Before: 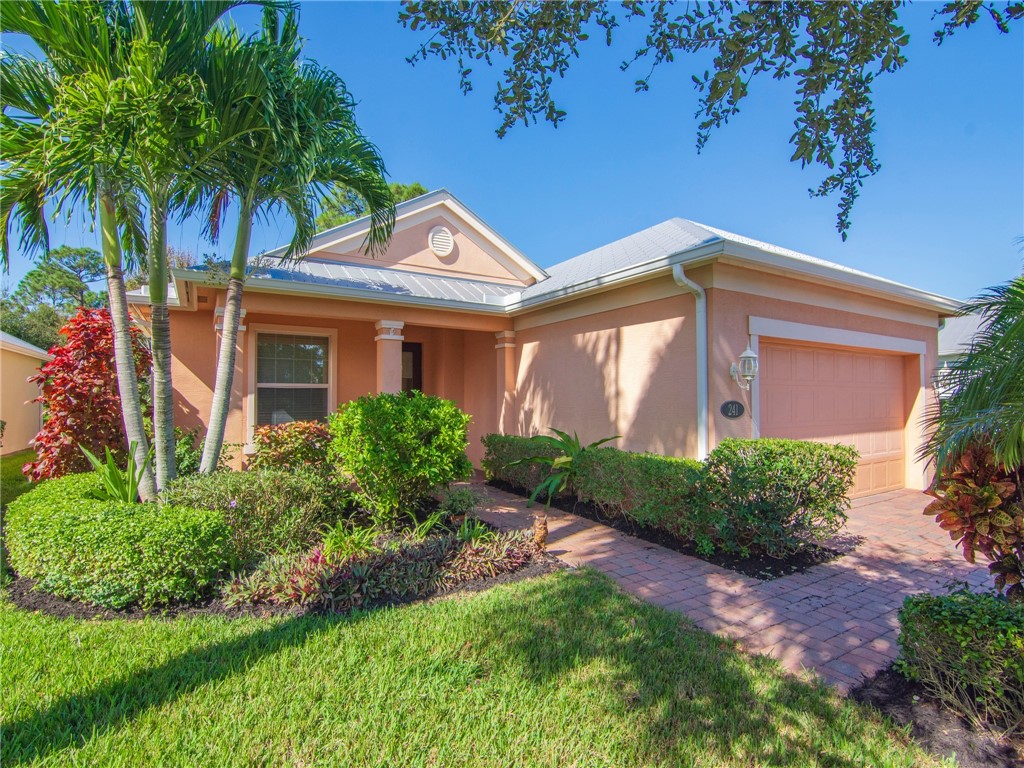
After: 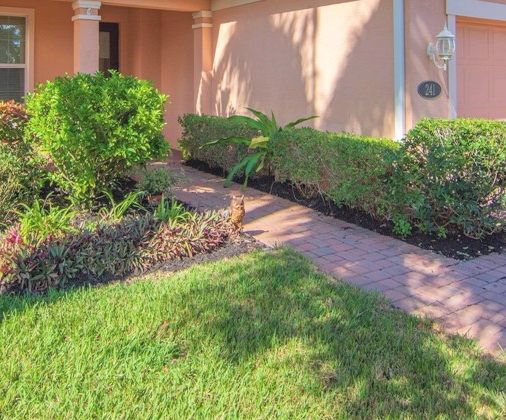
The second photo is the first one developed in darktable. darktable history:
crop: left 29.672%, top 41.786%, right 20.851%, bottom 3.487%
contrast brightness saturation: brightness 0.15
